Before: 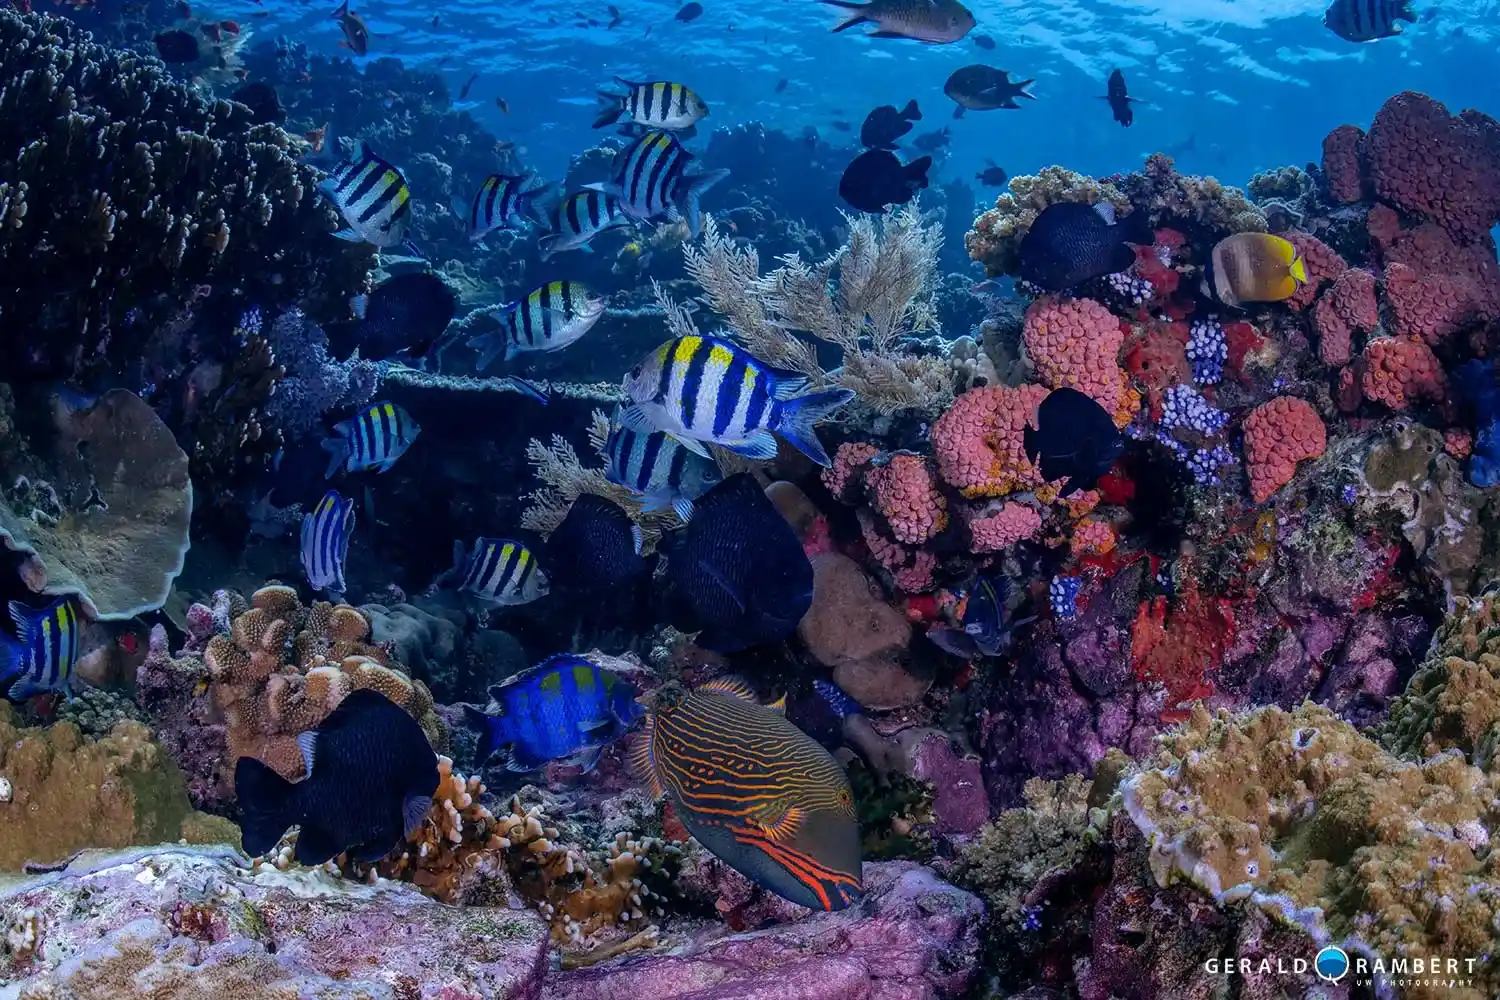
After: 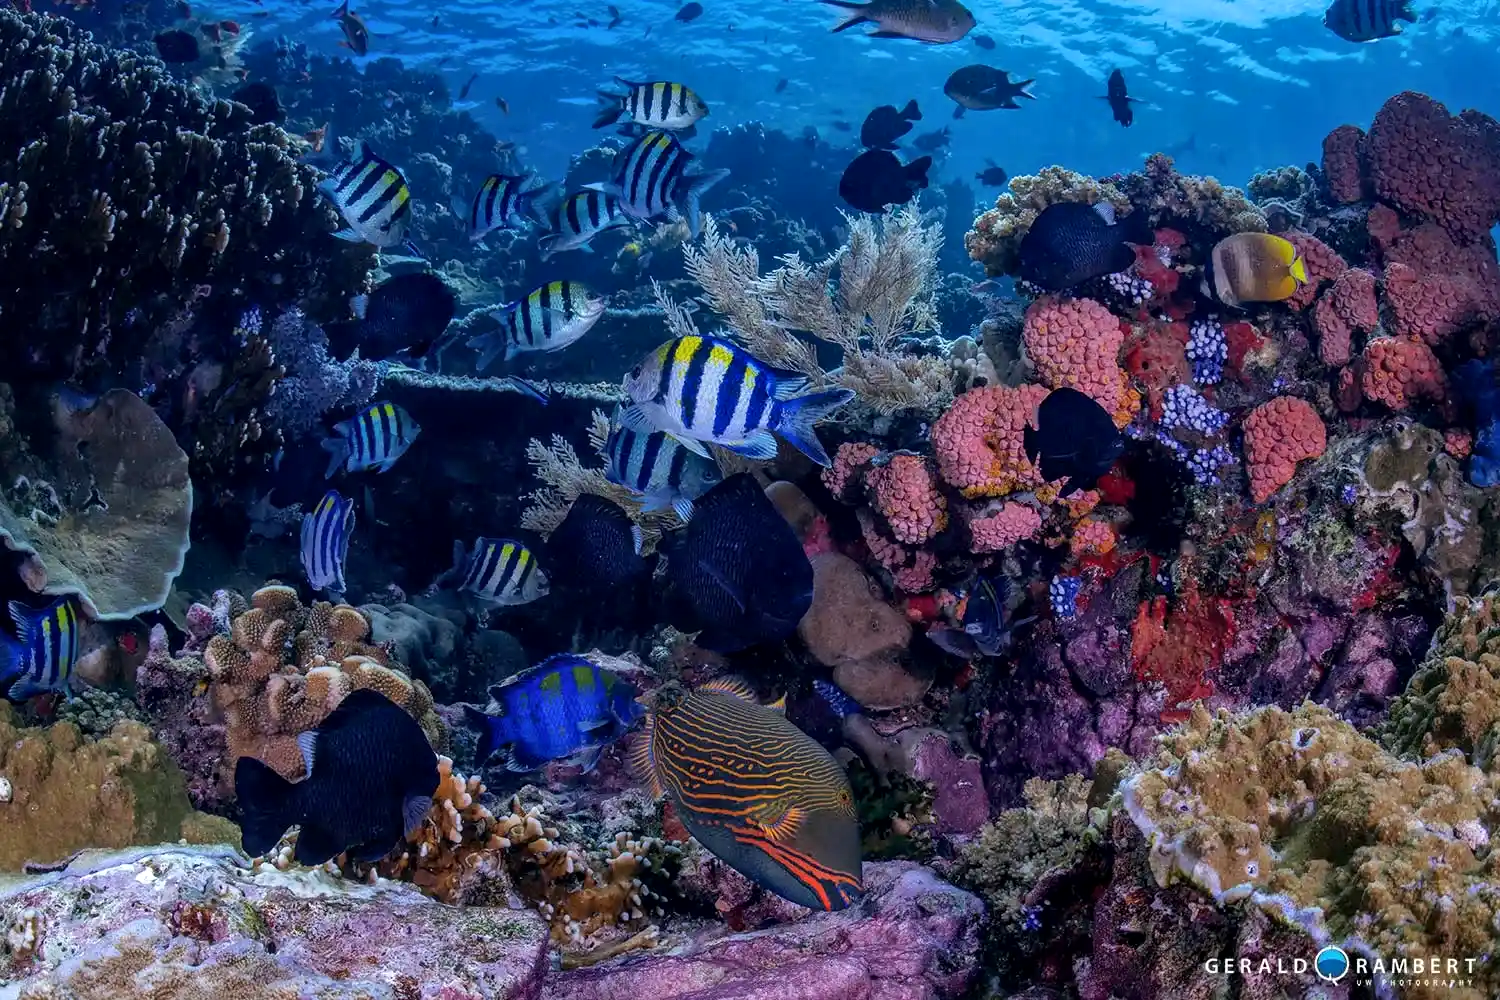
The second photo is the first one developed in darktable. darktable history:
levels: mode automatic, black 0.023%, white 99.97%, levels [0.062, 0.494, 0.925]
local contrast: mode bilateral grid, contrast 20, coarseness 50, detail 120%, midtone range 0.2
